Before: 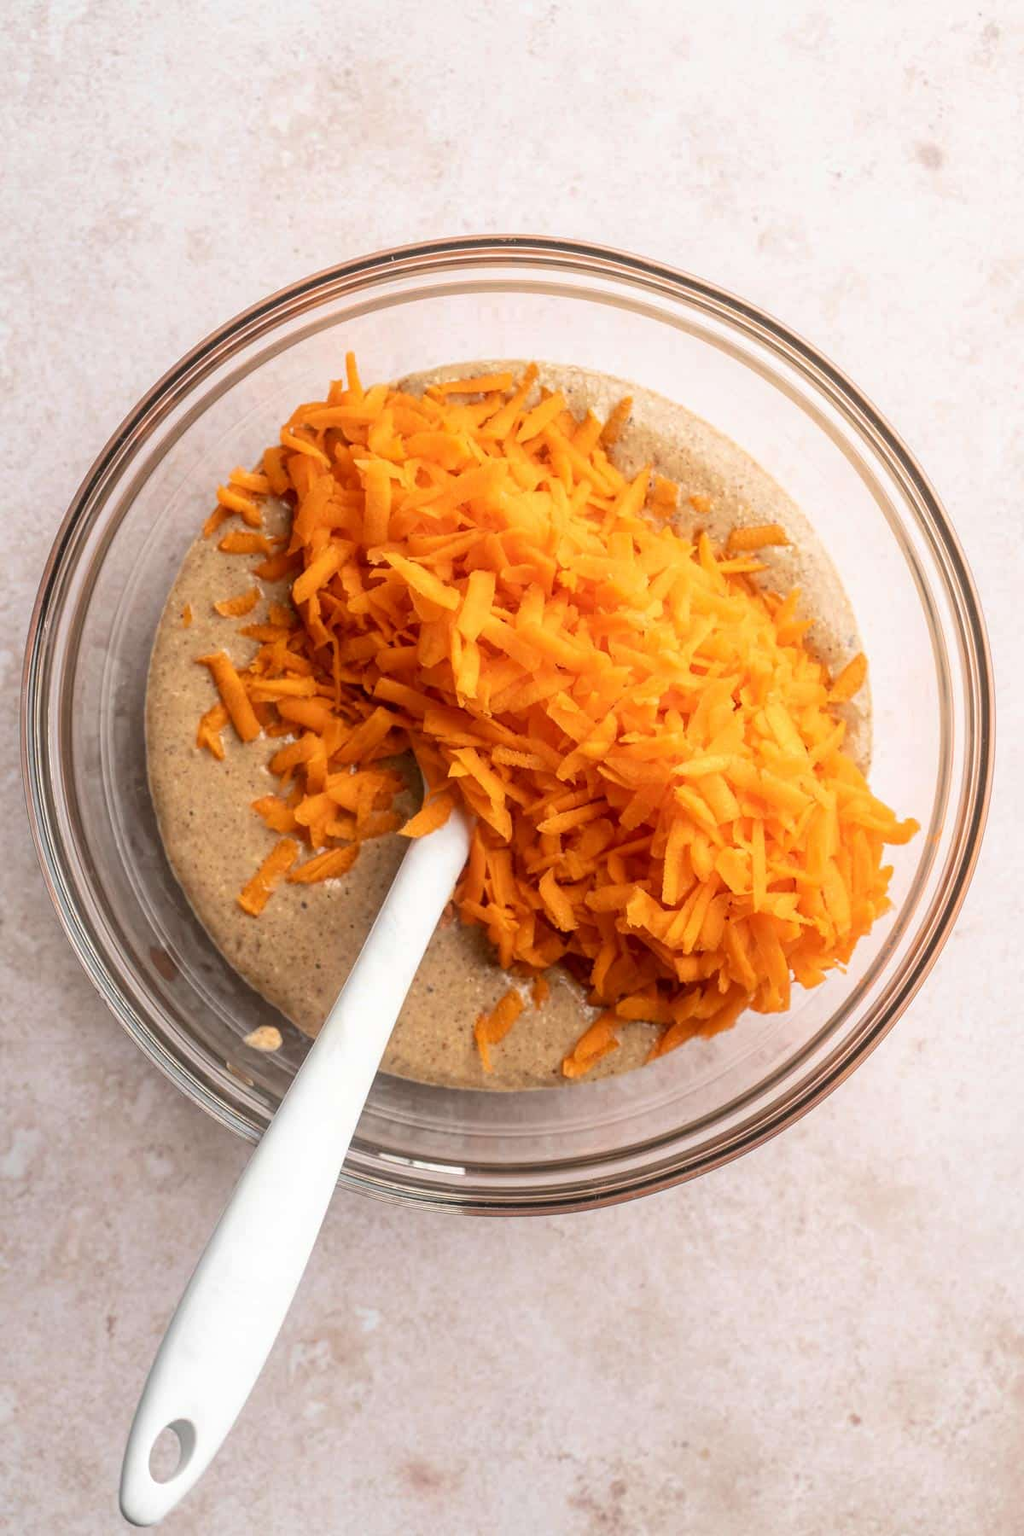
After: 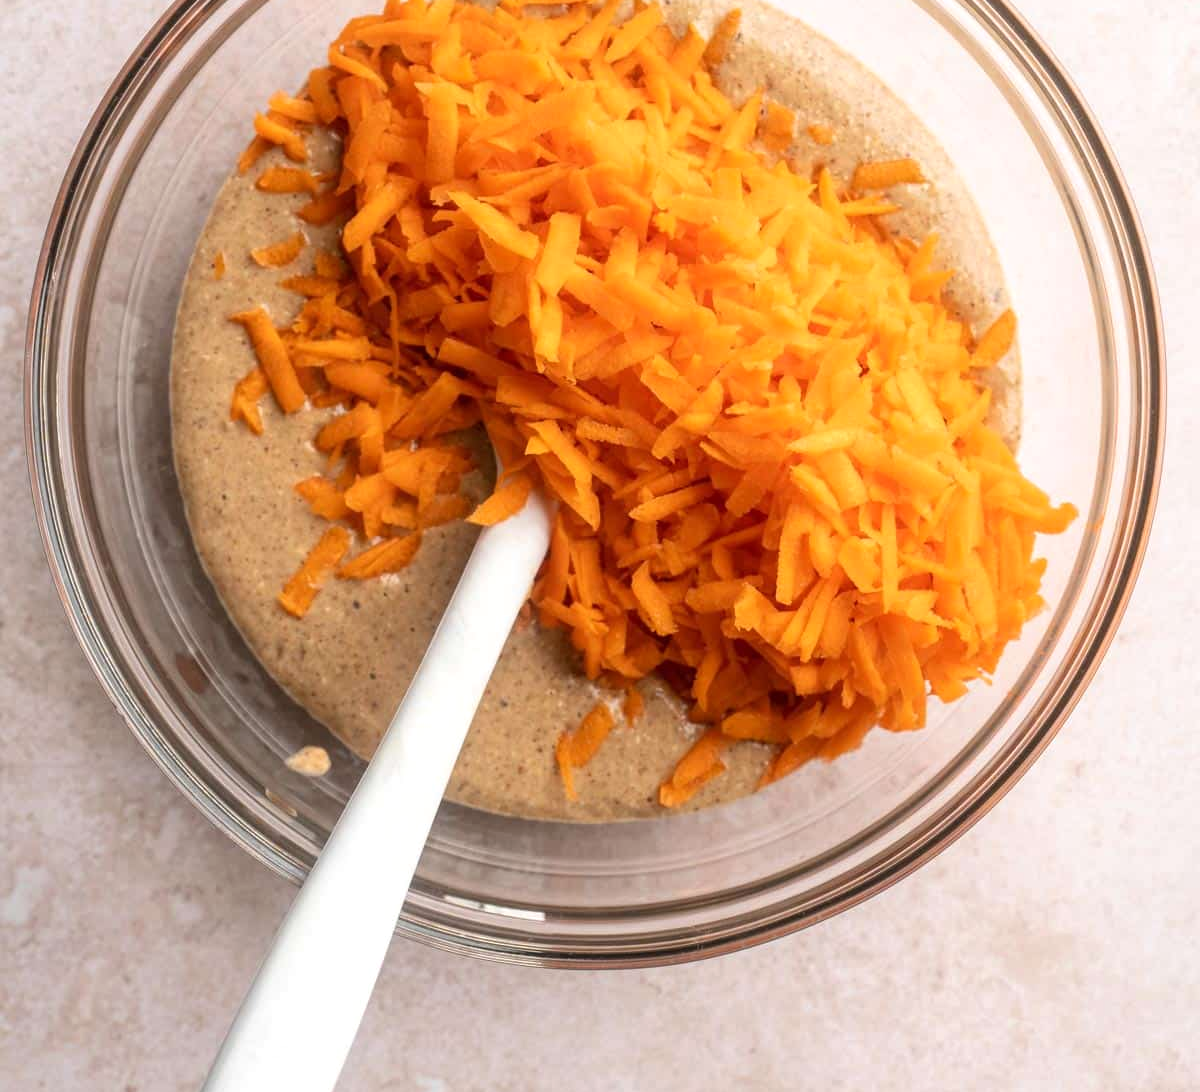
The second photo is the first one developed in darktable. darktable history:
crop and rotate: top 25.357%, bottom 13.942%
exposure: exposure 0.081 EV, compensate highlight preservation false
